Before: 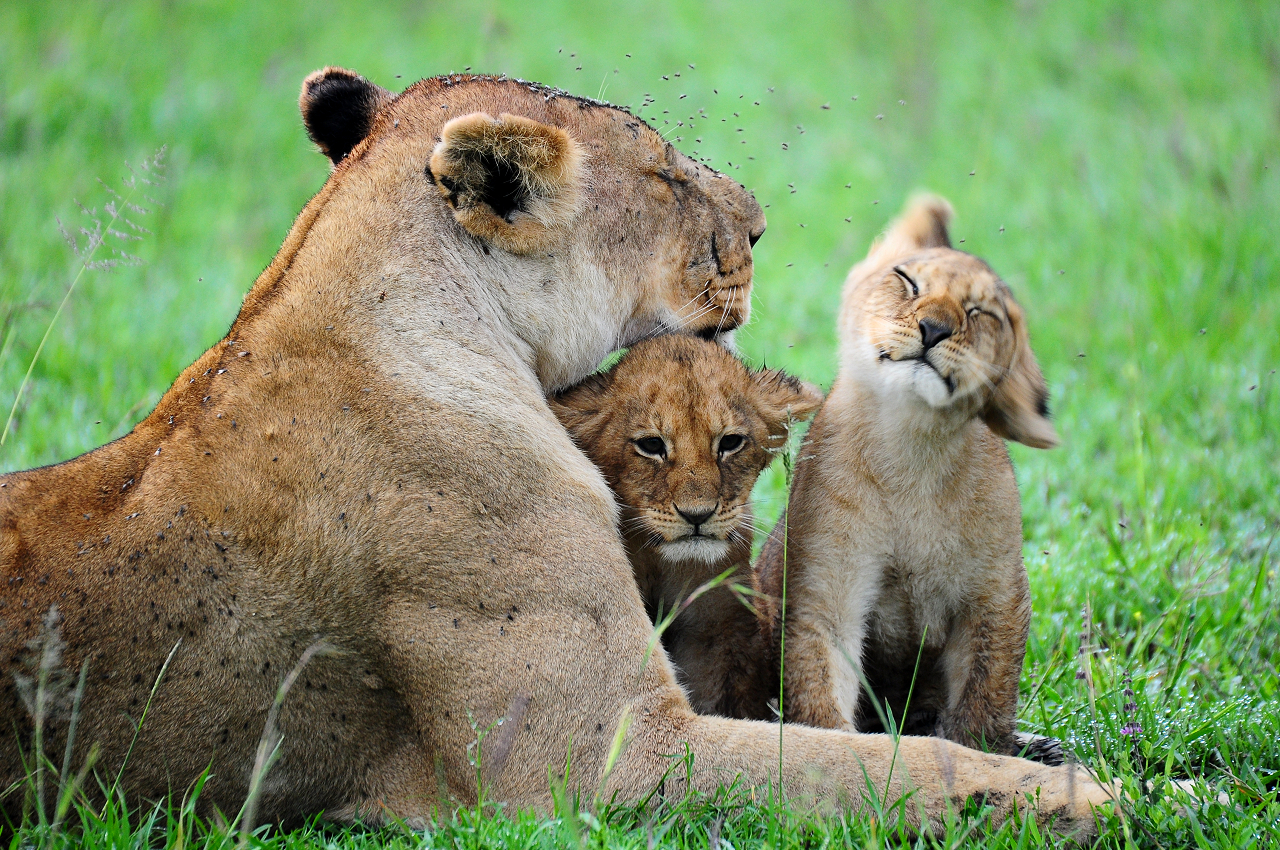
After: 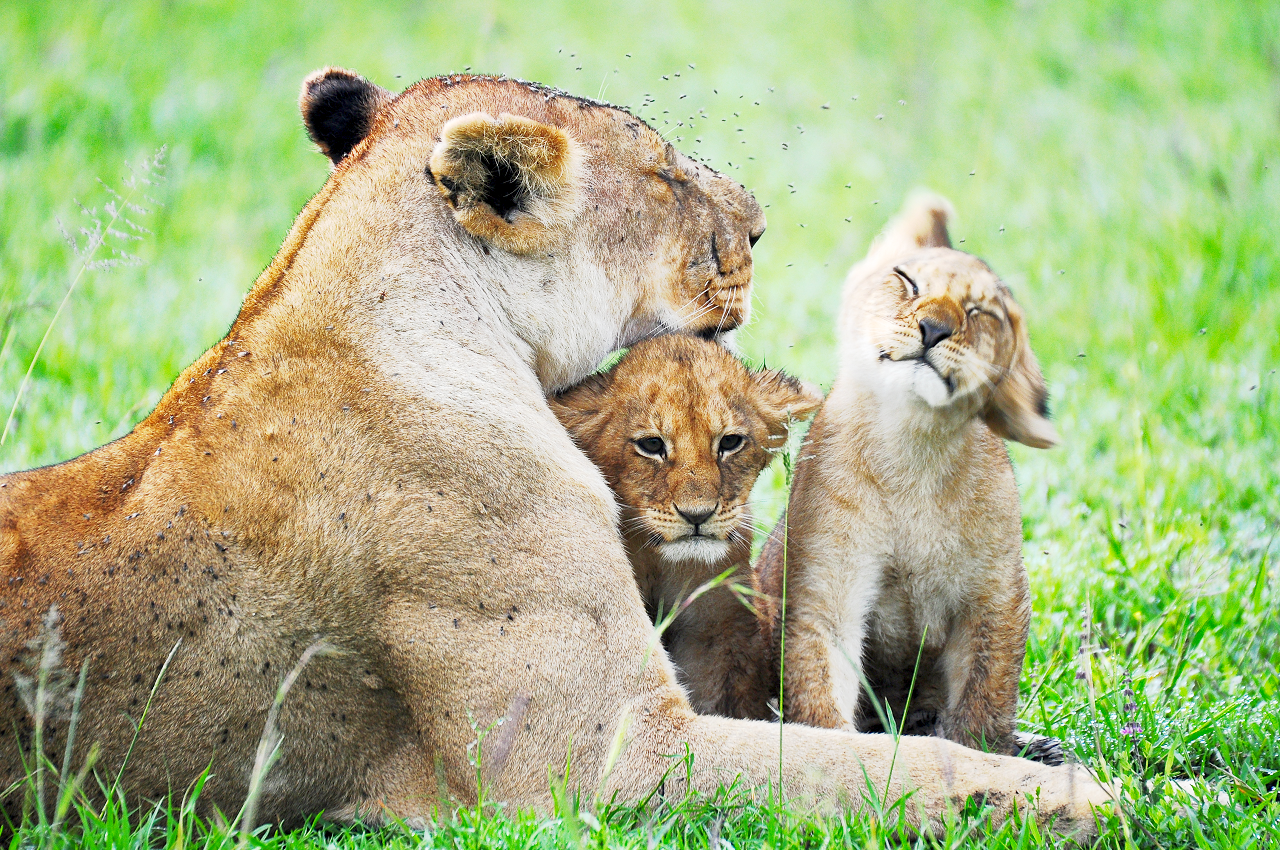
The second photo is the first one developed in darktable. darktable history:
base curve: curves: ch0 [(0, 0) (0.088, 0.125) (0.176, 0.251) (0.354, 0.501) (0.613, 0.749) (1, 0.877)], preserve colors none
shadows and highlights: on, module defaults
exposure: exposure 0.768 EV, compensate exposure bias true, compensate highlight preservation false
